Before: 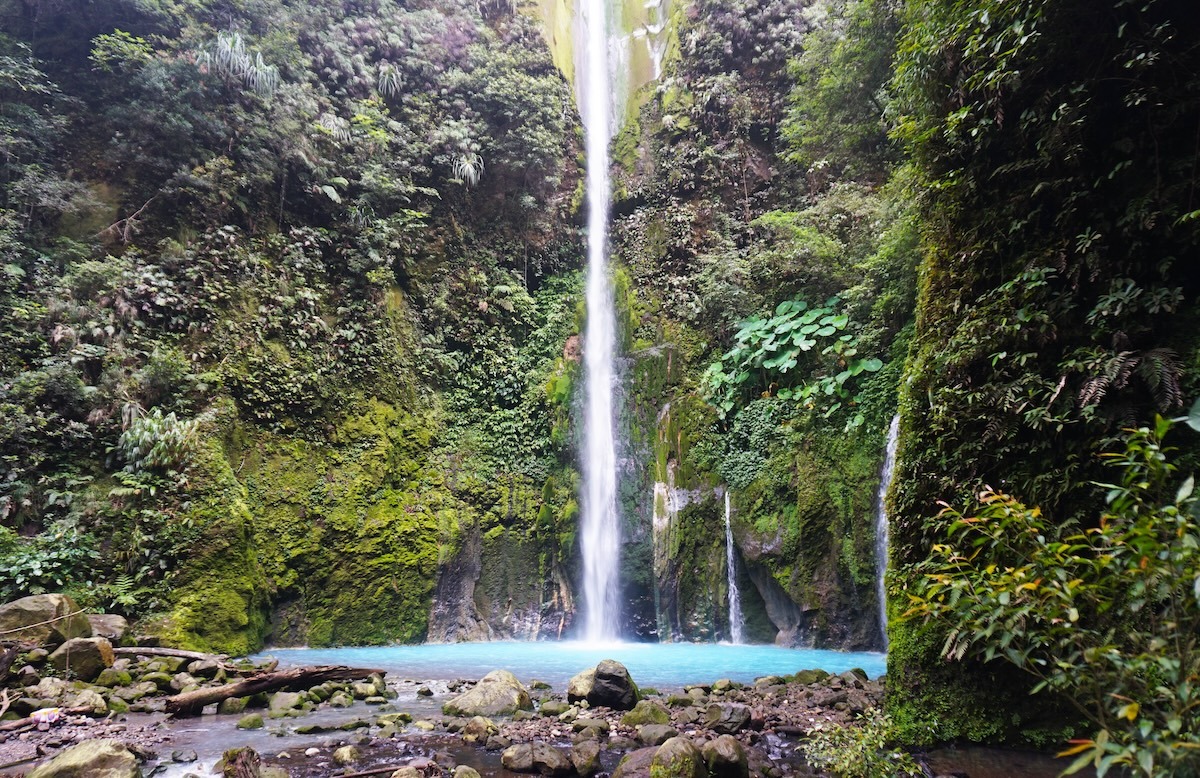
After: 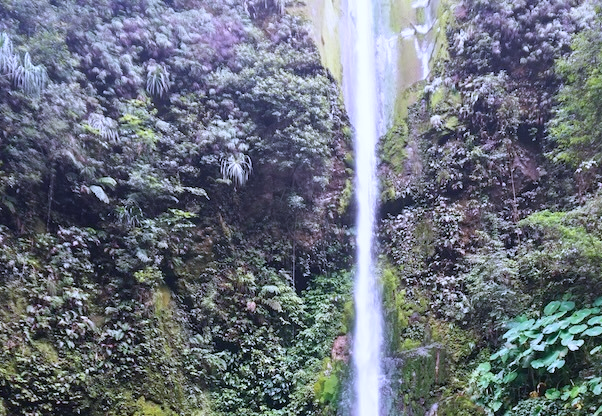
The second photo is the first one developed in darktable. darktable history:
crop: left 19.384%, right 30.44%, bottom 46.488%
color calibration: illuminant as shot in camera, x 0.379, y 0.397, temperature 4133.89 K
